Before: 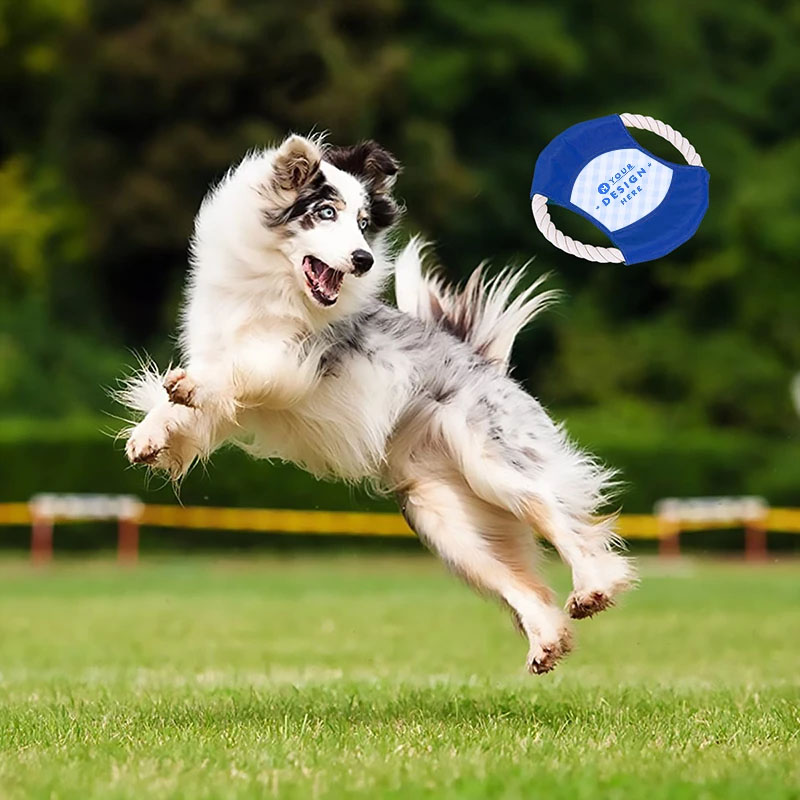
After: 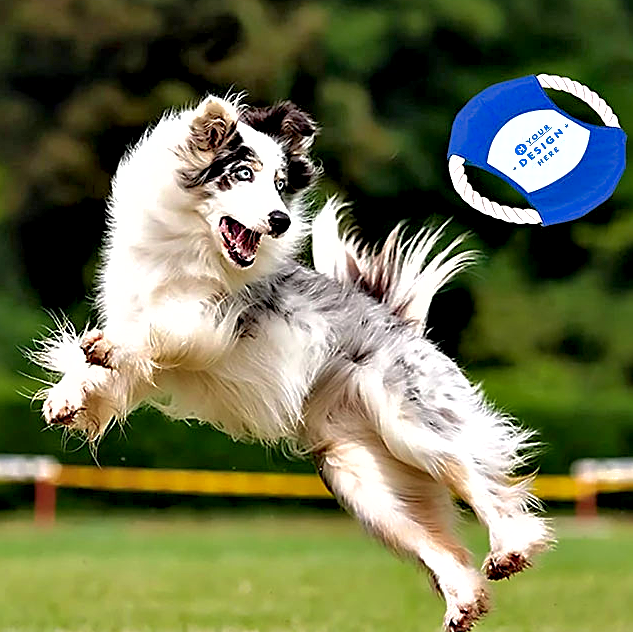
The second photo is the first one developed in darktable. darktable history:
crop and rotate: left 10.422%, top 4.981%, right 10.354%, bottom 15.972%
contrast equalizer: y [[0.6 ×6], [0.55 ×6], [0 ×6], [0 ×6], [0 ×6]]
sharpen: on, module defaults
shadows and highlights: on, module defaults
